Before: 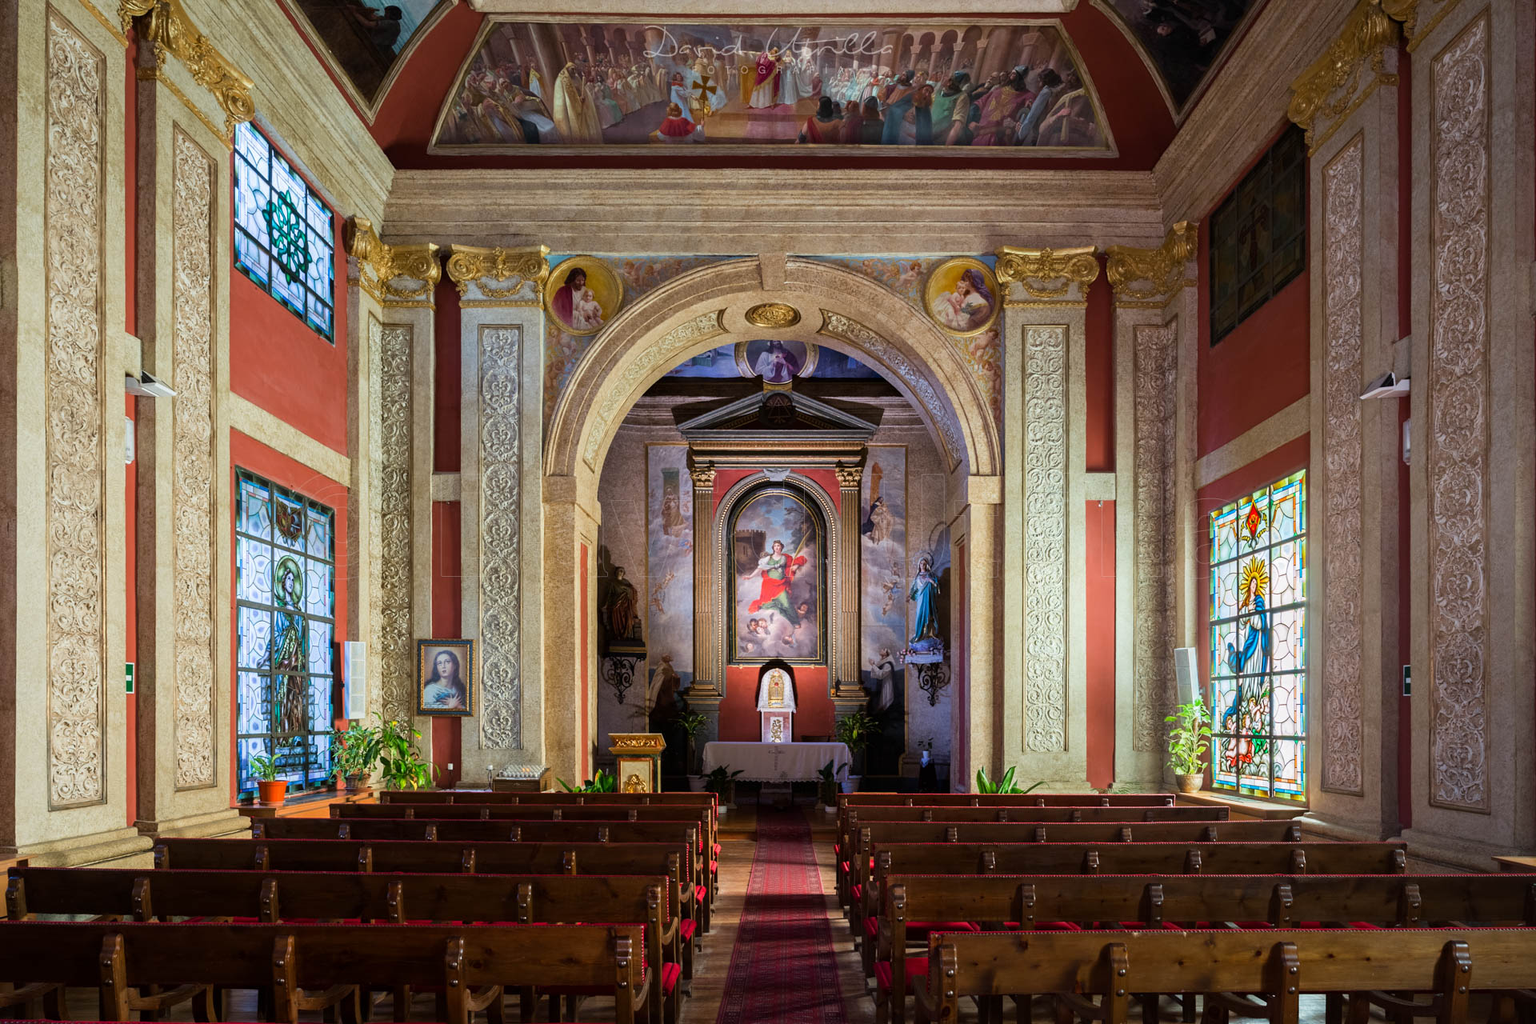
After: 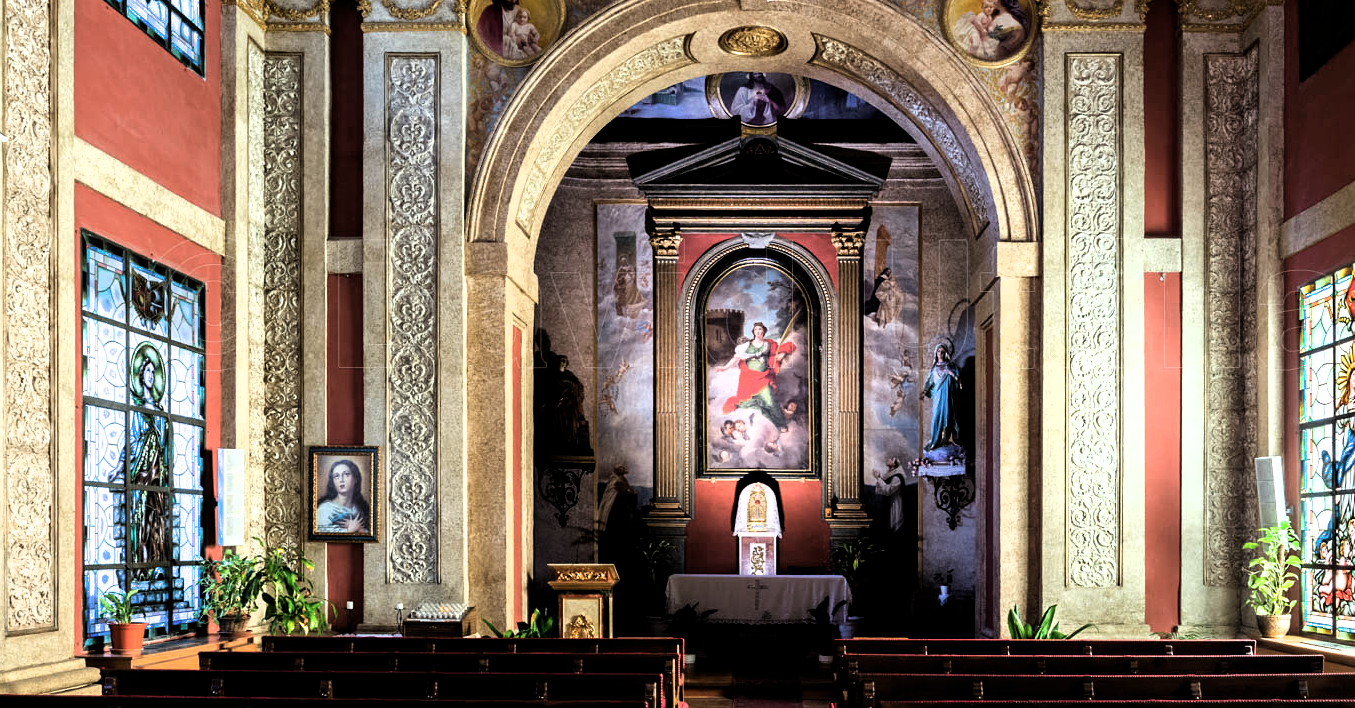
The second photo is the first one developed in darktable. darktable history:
levels: mode automatic, black 0.023%, white 99.97%, levels [0.062, 0.494, 0.925]
filmic rgb: black relative exposure -8.2 EV, white relative exposure 2.2 EV, threshold 3 EV, hardness 7.11, latitude 85.74%, contrast 1.696, highlights saturation mix -4%, shadows ↔ highlights balance -2.69%, color science v5 (2021), contrast in shadows safe, contrast in highlights safe, enable highlight reconstruction true
crop: left 11.123%, top 27.61%, right 18.3%, bottom 17.034%
